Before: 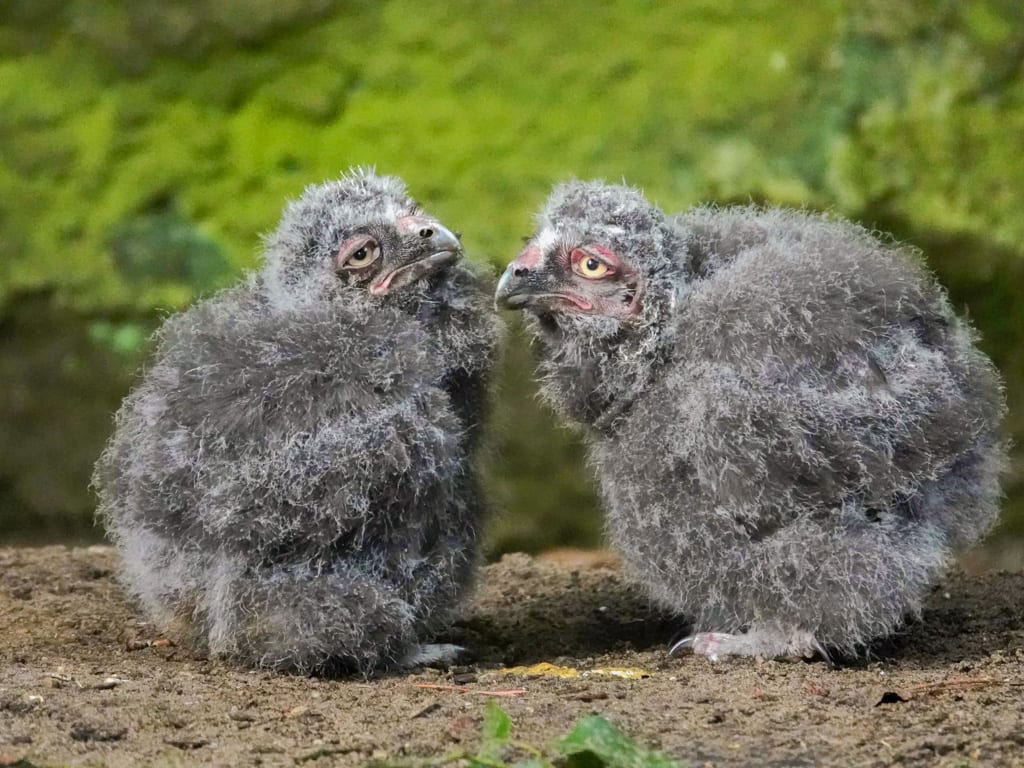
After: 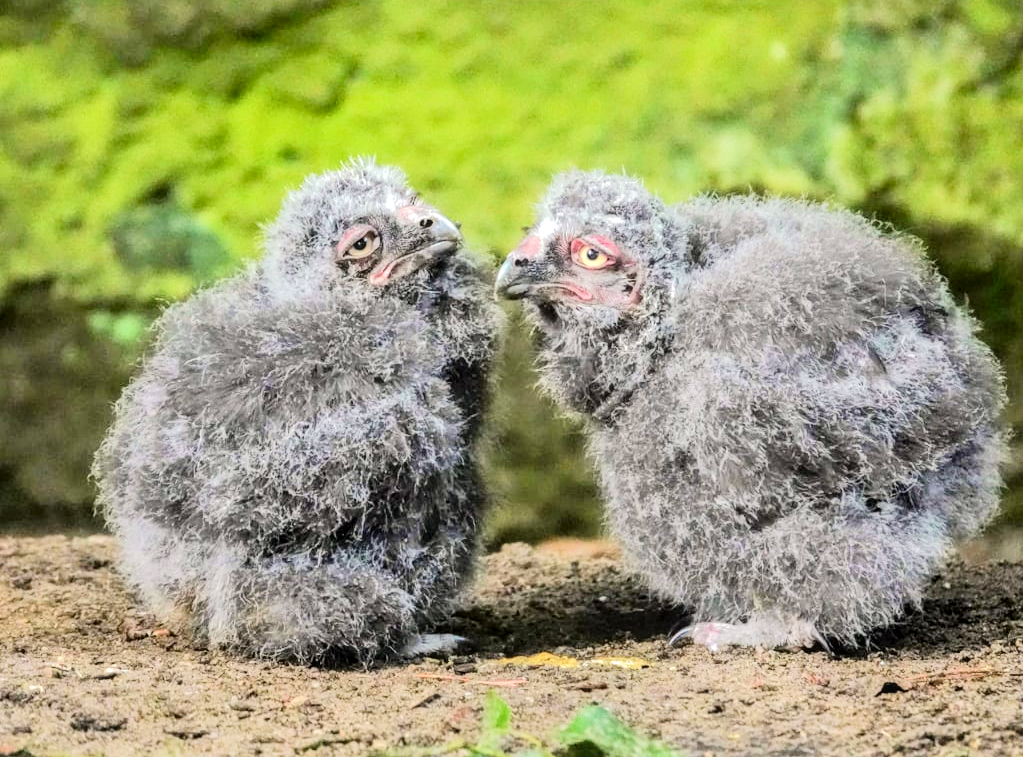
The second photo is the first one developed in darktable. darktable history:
crop: top 1.401%, right 0.045%
local contrast: detail 130%
tone equalizer: -7 EV 0.161 EV, -6 EV 0.622 EV, -5 EV 1.14 EV, -4 EV 1.33 EV, -3 EV 1.13 EV, -2 EV 0.6 EV, -1 EV 0.158 EV, edges refinement/feathering 500, mask exposure compensation -1.57 EV, preserve details no
